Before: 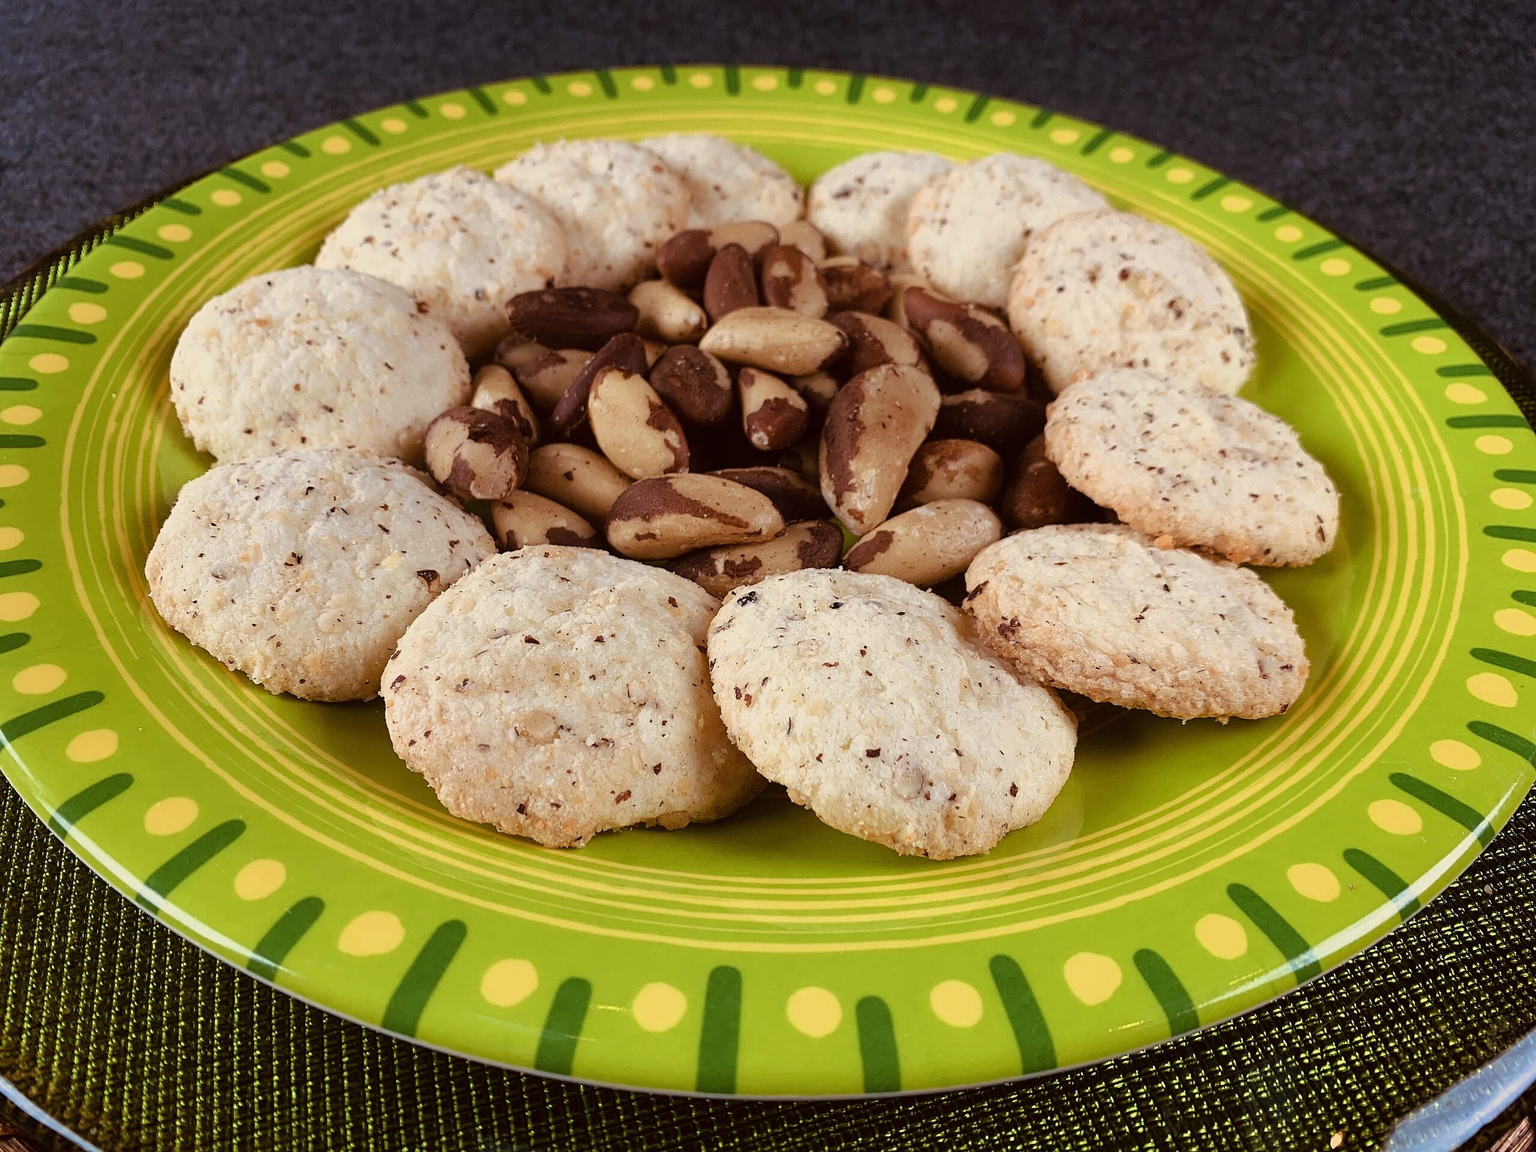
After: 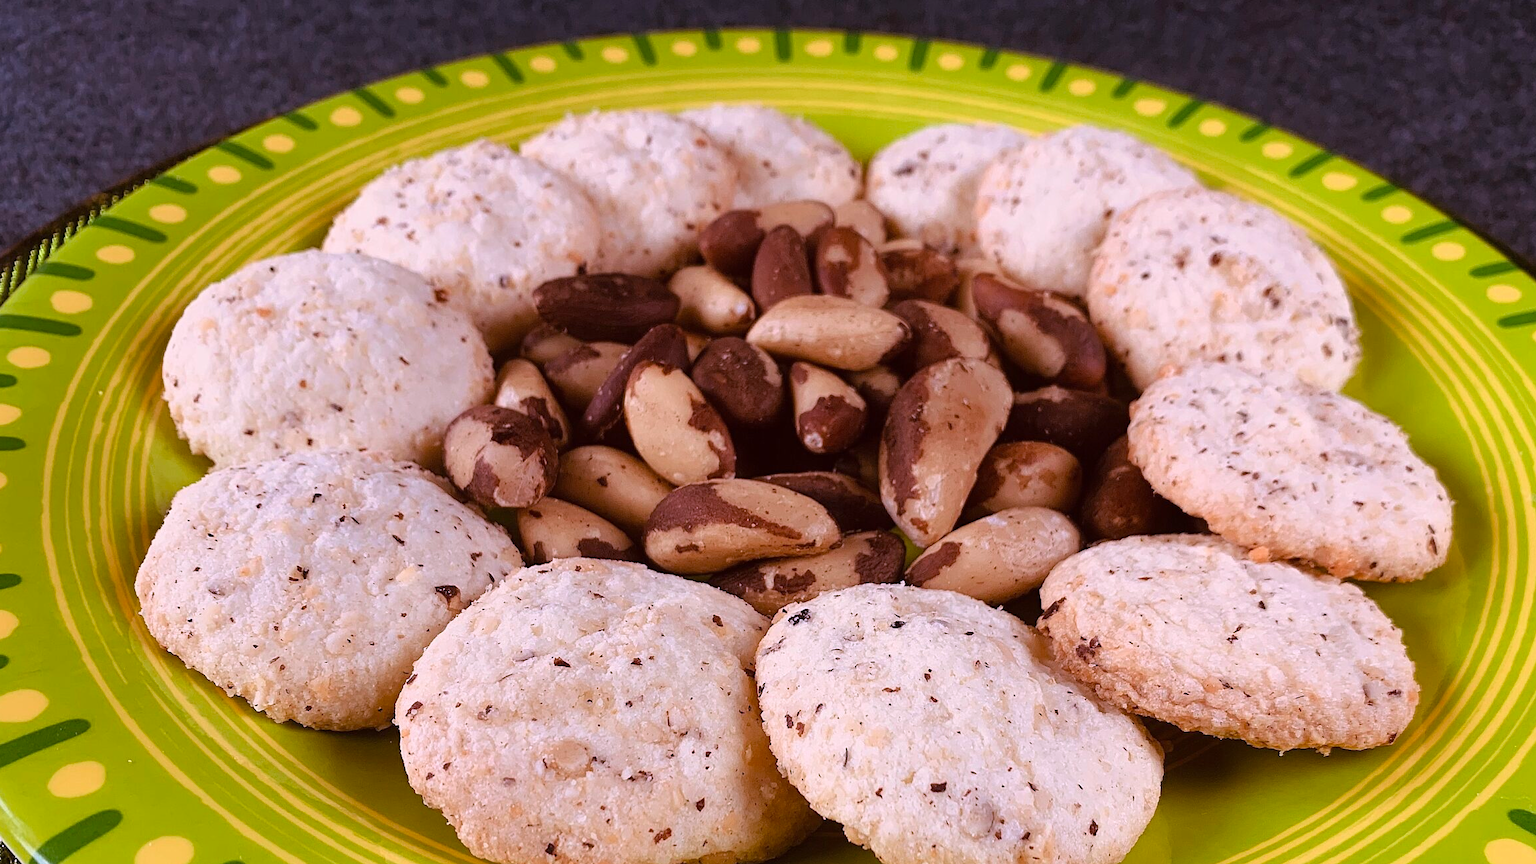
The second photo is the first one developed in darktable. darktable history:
crop: left 1.509%, top 3.452%, right 7.696%, bottom 28.452%
white balance: red 1.042, blue 1.17
contrast brightness saturation: saturation -0.04
